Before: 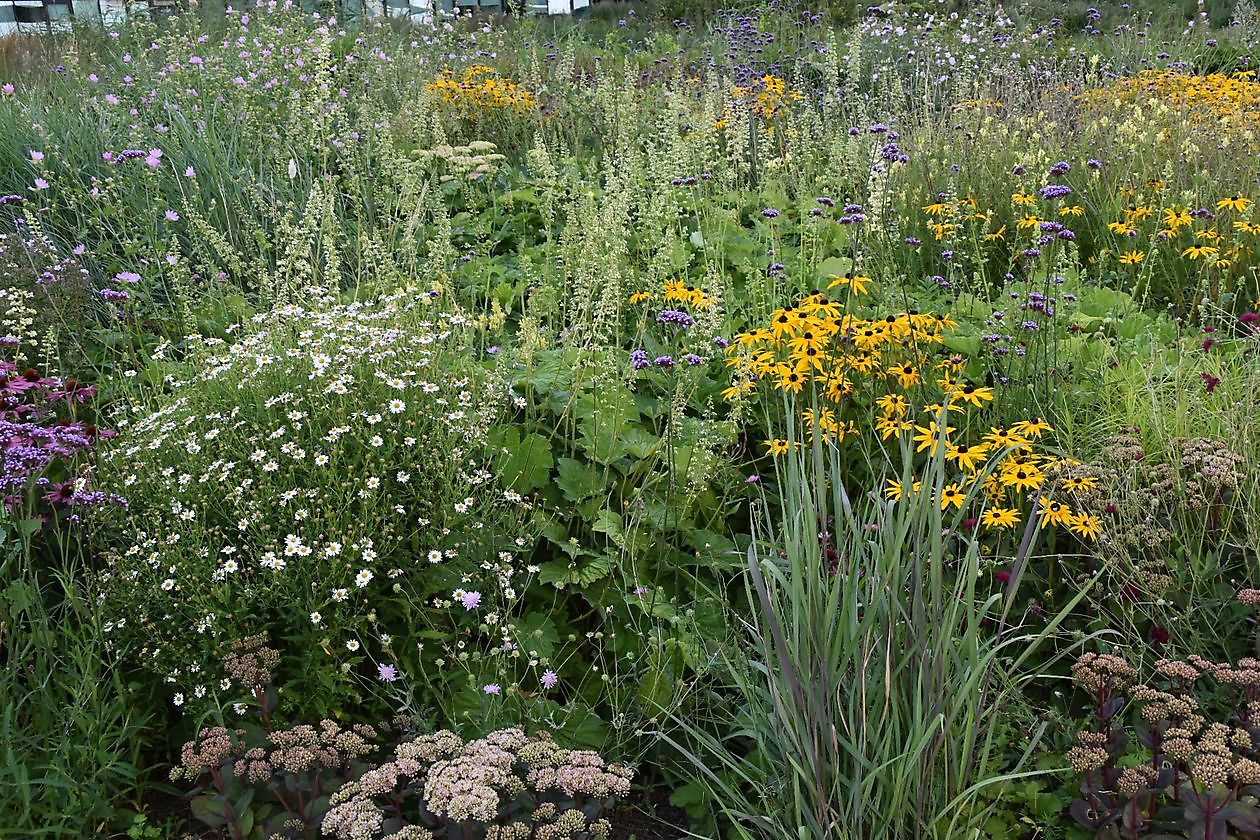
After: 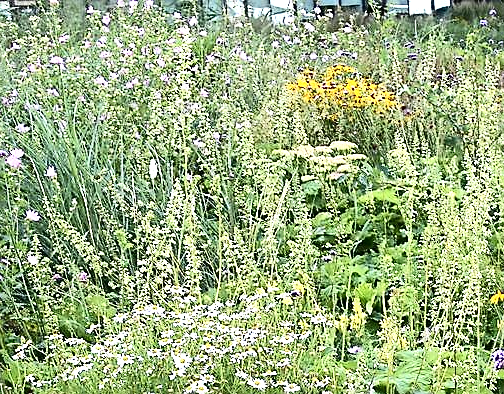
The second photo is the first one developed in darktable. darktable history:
contrast brightness saturation: contrast 0.275
exposure: exposure 1 EV, compensate highlight preservation false
sharpen: on, module defaults
crop and rotate: left 11.068%, top 0.083%, right 48.862%, bottom 53.006%
